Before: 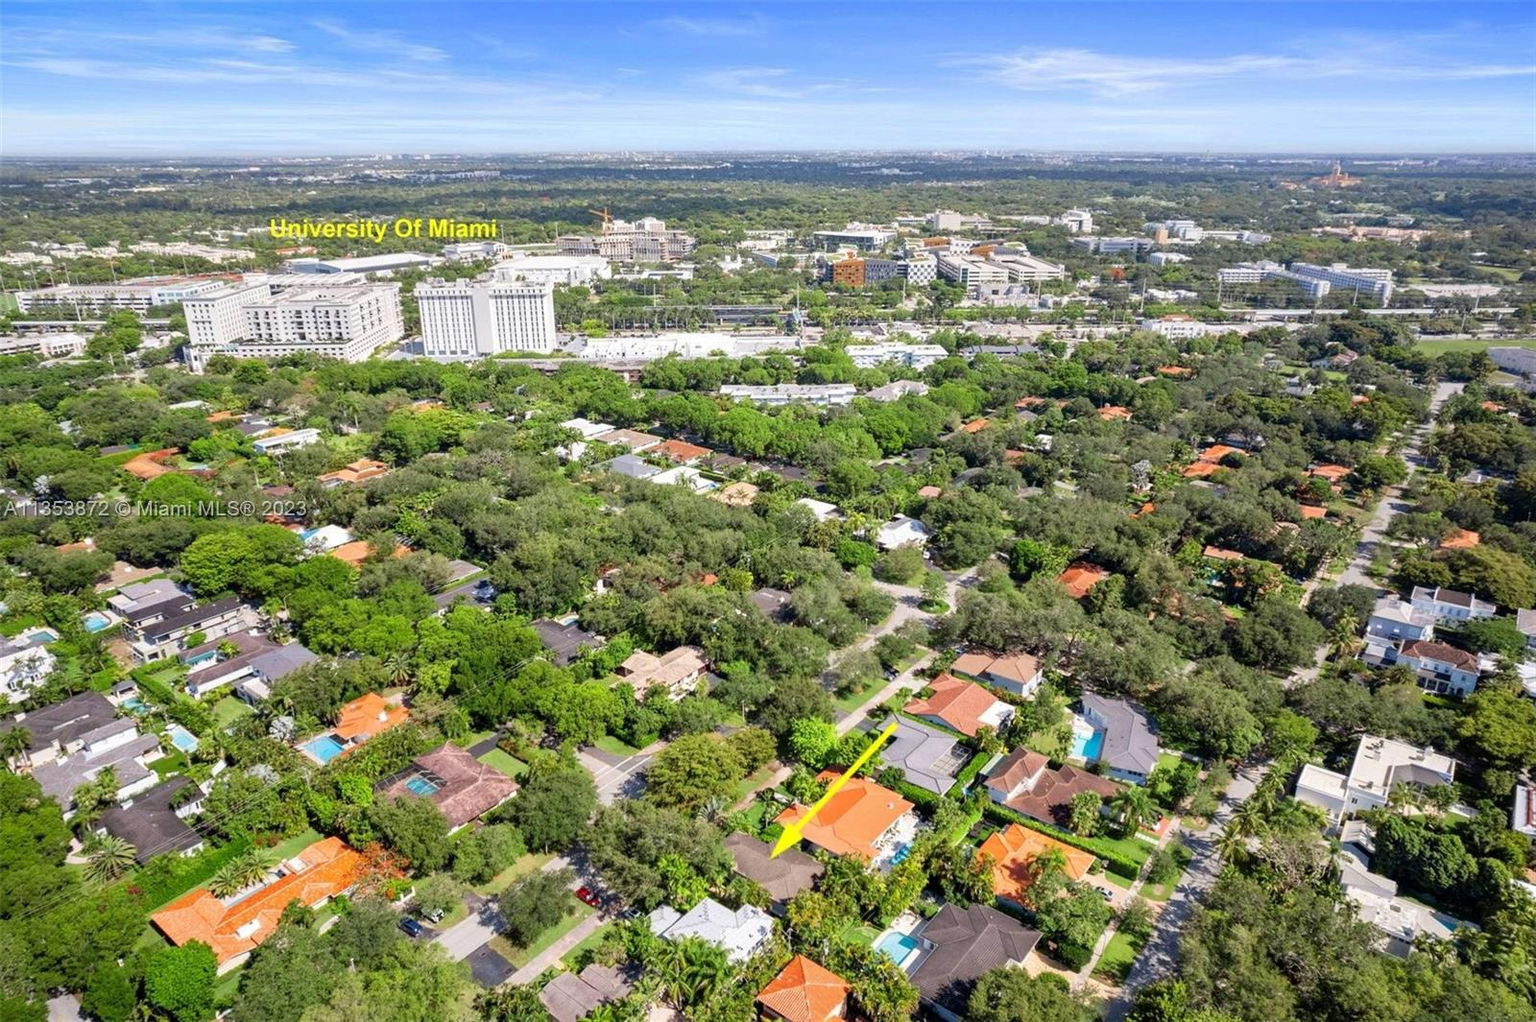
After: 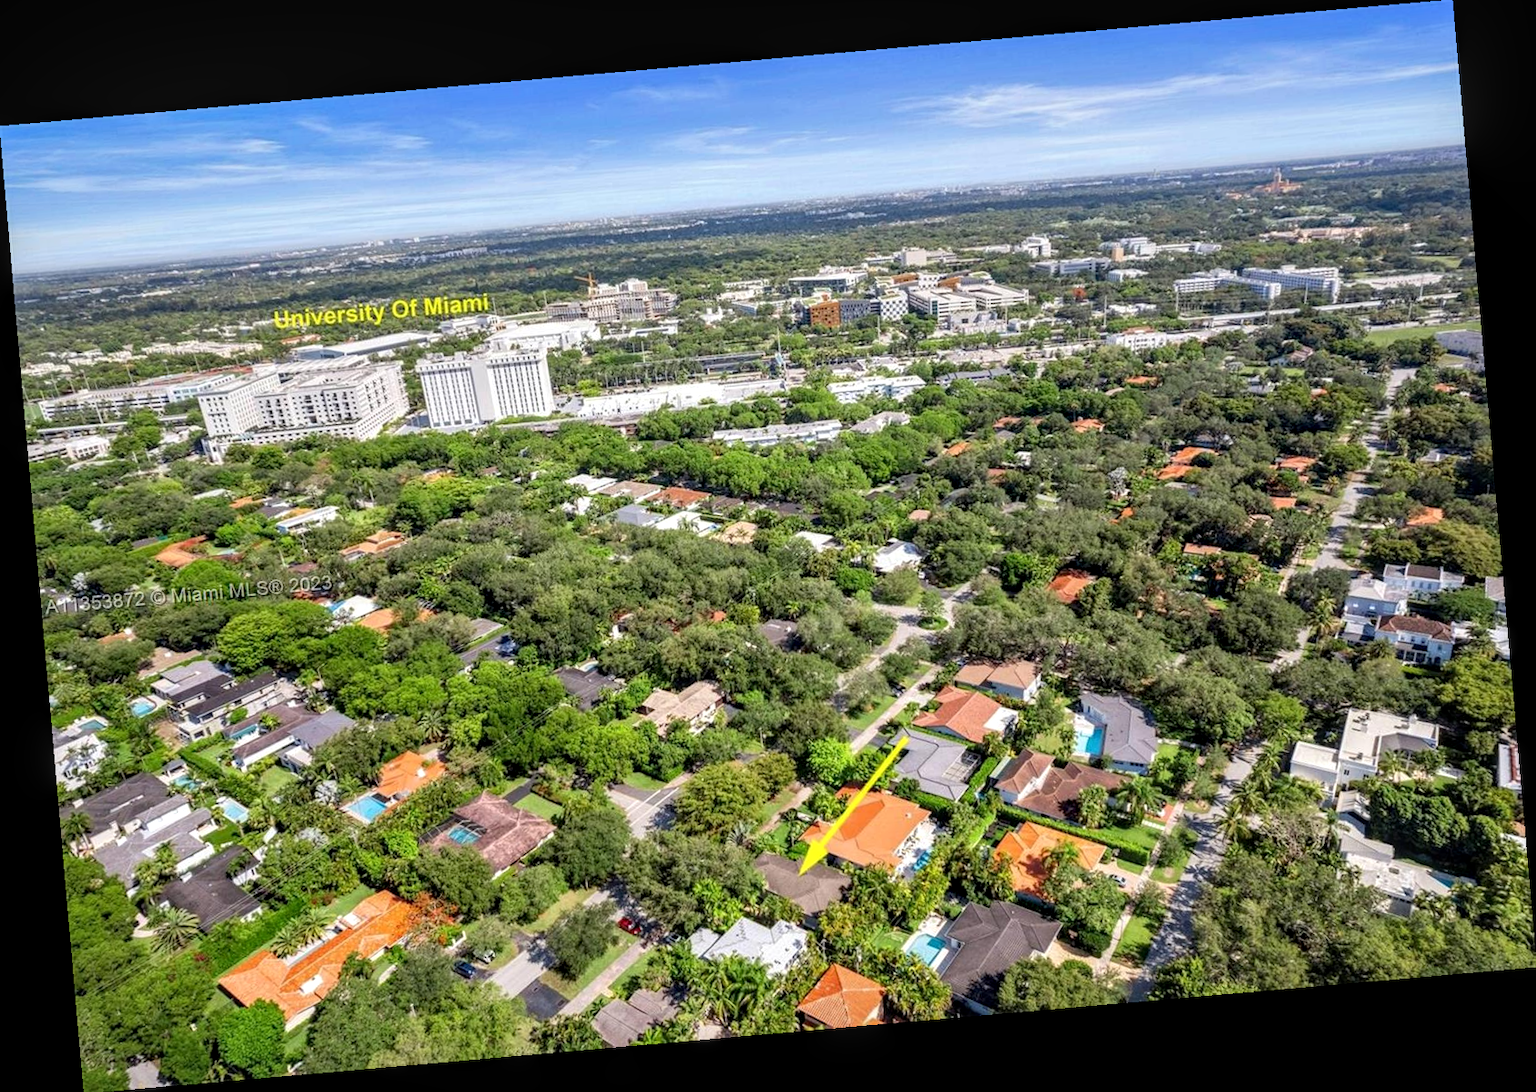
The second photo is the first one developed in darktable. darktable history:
rotate and perspective: rotation -4.98°, automatic cropping off
local contrast: detail 130%
